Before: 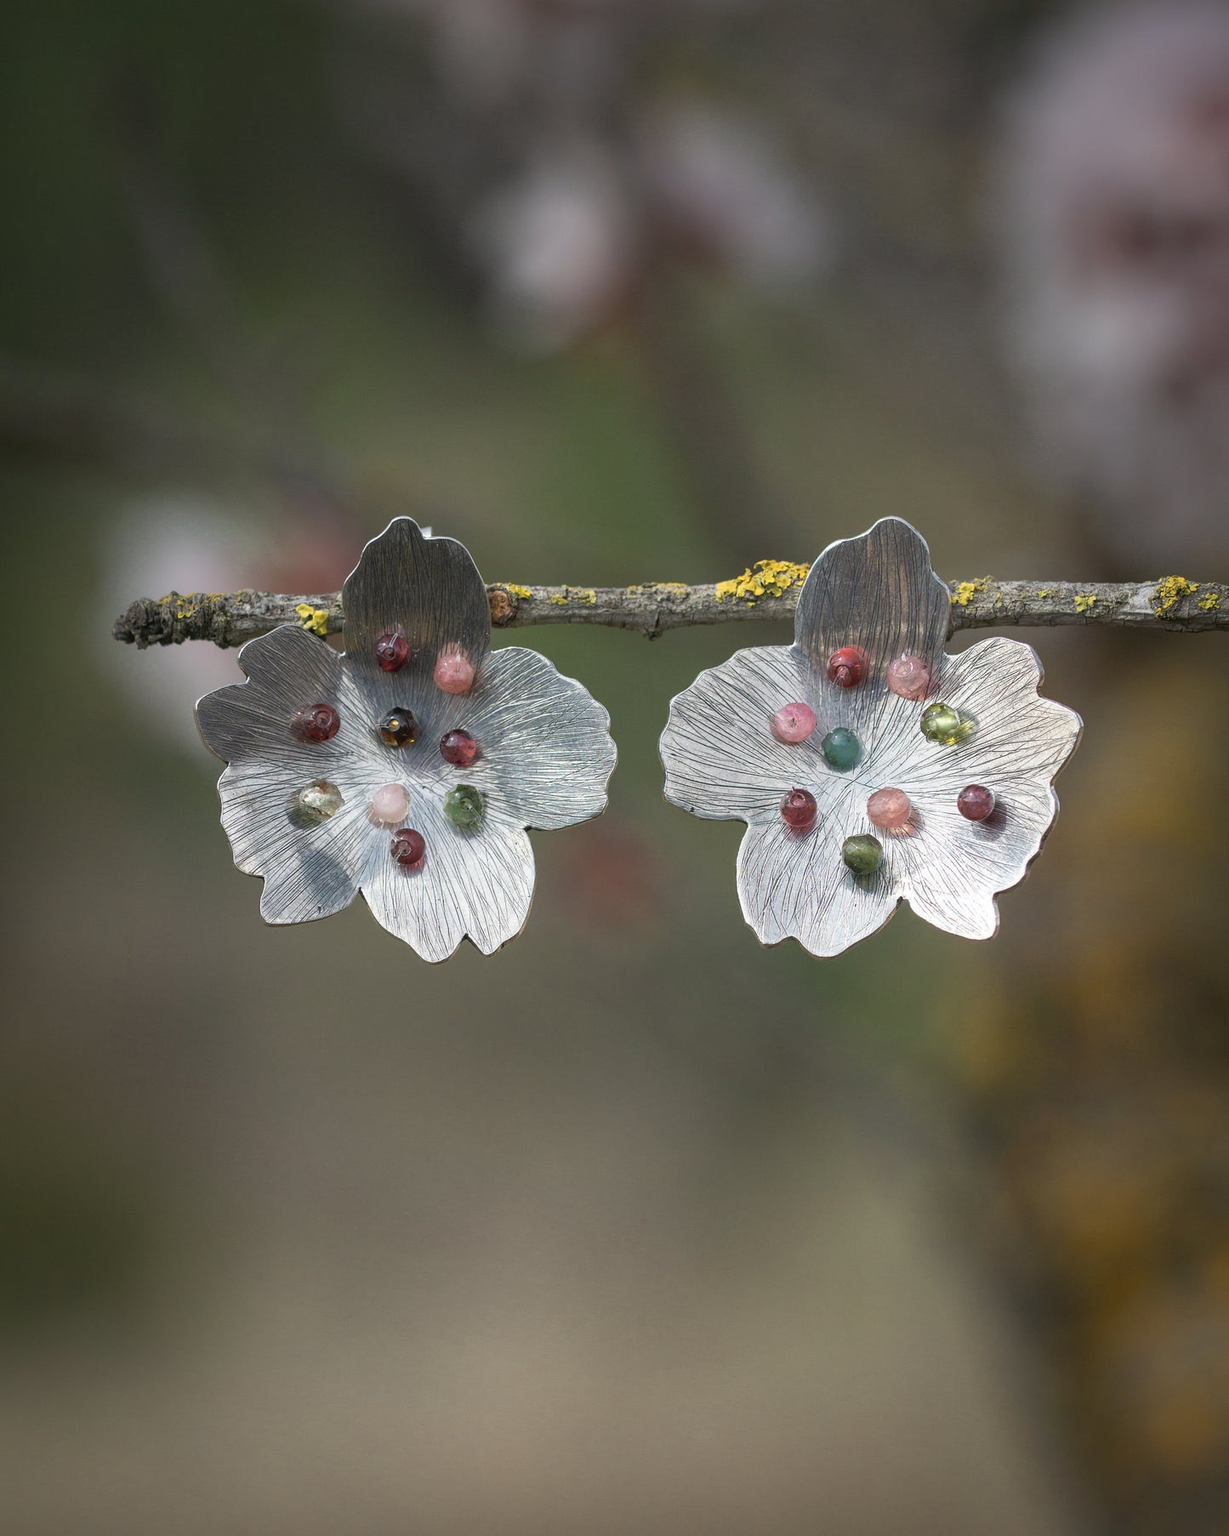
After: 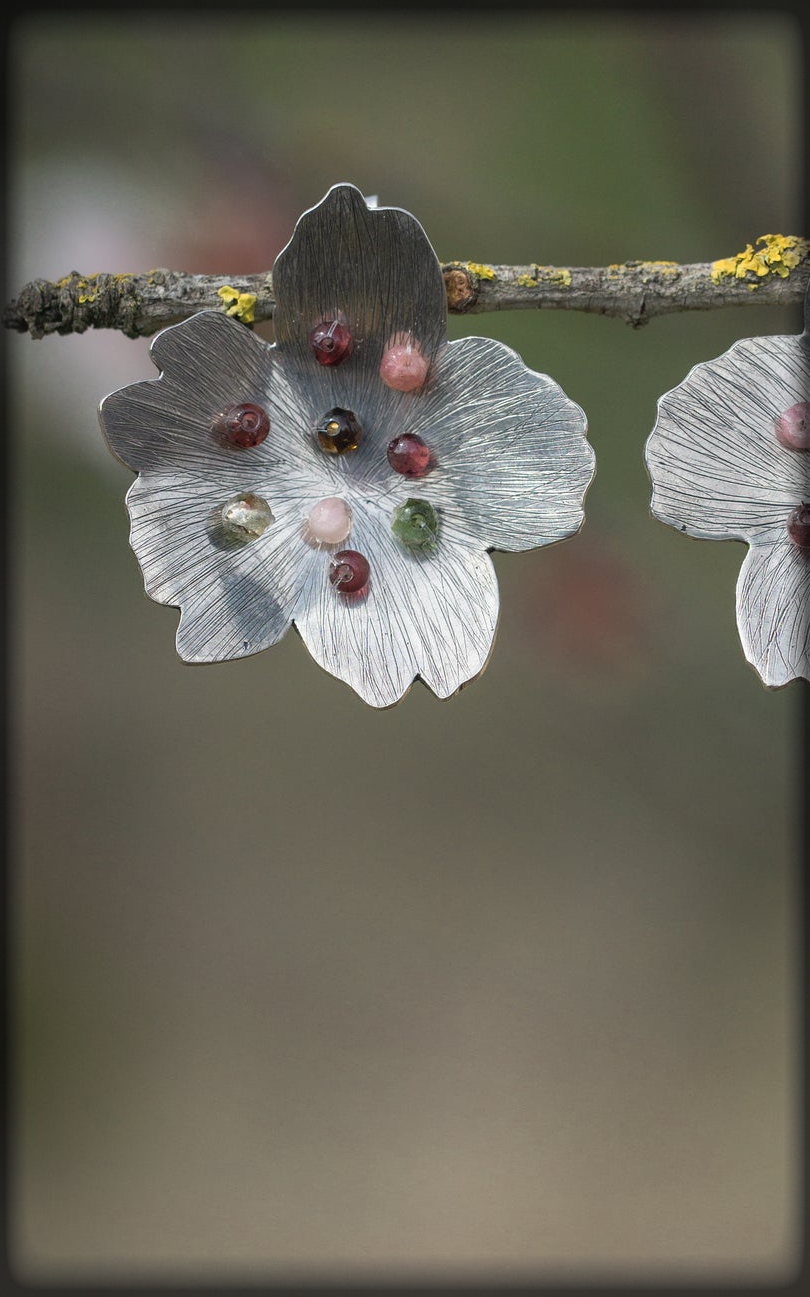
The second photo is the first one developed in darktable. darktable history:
vignetting: fall-off start 93.29%, fall-off radius 5.66%, brightness -0.827, automatic ratio true, width/height ratio 1.331, shape 0.051, unbound false
crop: left 9.024%, top 23.503%, right 34.915%, bottom 4.668%
